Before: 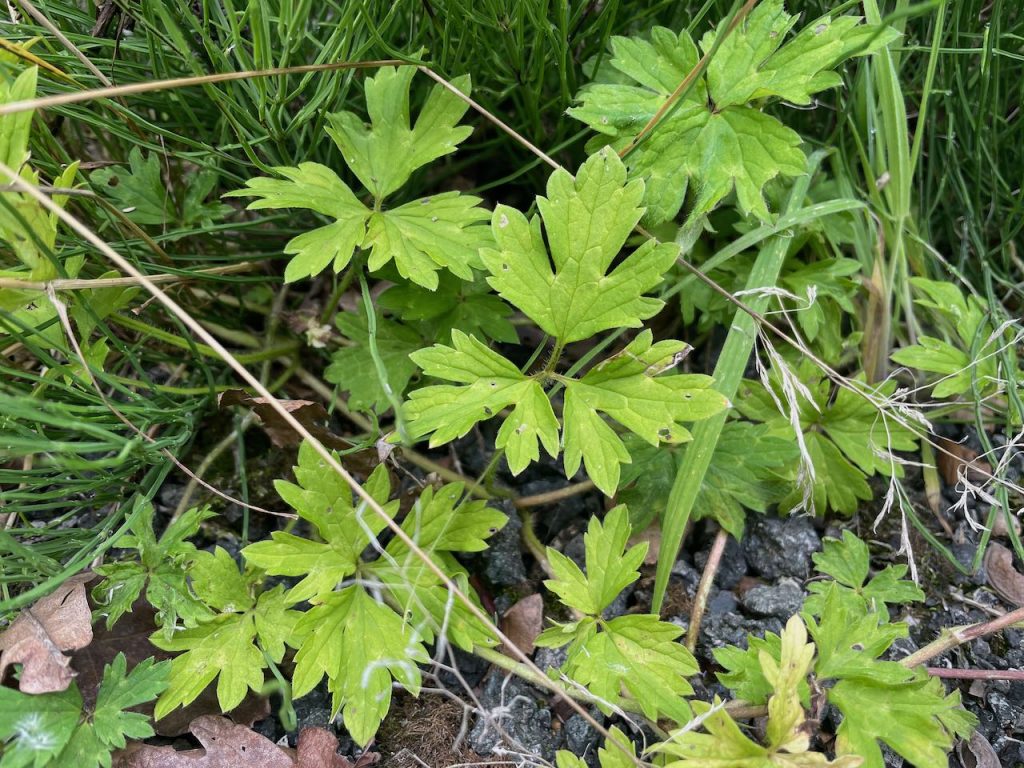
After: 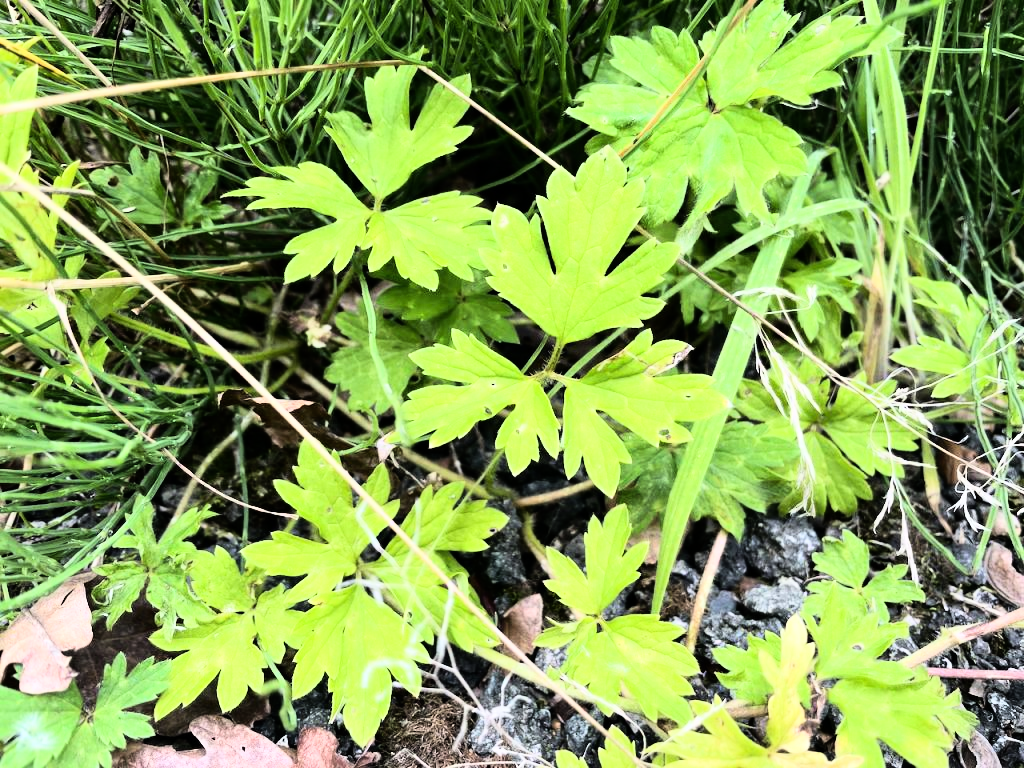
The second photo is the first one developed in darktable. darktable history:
rgb curve: curves: ch0 [(0, 0) (0.21, 0.15) (0.24, 0.21) (0.5, 0.75) (0.75, 0.96) (0.89, 0.99) (1, 1)]; ch1 [(0, 0.02) (0.21, 0.13) (0.25, 0.2) (0.5, 0.67) (0.75, 0.9) (0.89, 0.97) (1, 1)]; ch2 [(0, 0.02) (0.21, 0.13) (0.25, 0.2) (0.5, 0.67) (0.75, 0.9) (0.89, 0.97) (1, 1)], compensate middle gray true
contrast equalizer: y [[0.5 ×4, 0.483, 0.43], [0.5 ×6], [0.5 ×6], [0 ×6], [0 ×6]]
